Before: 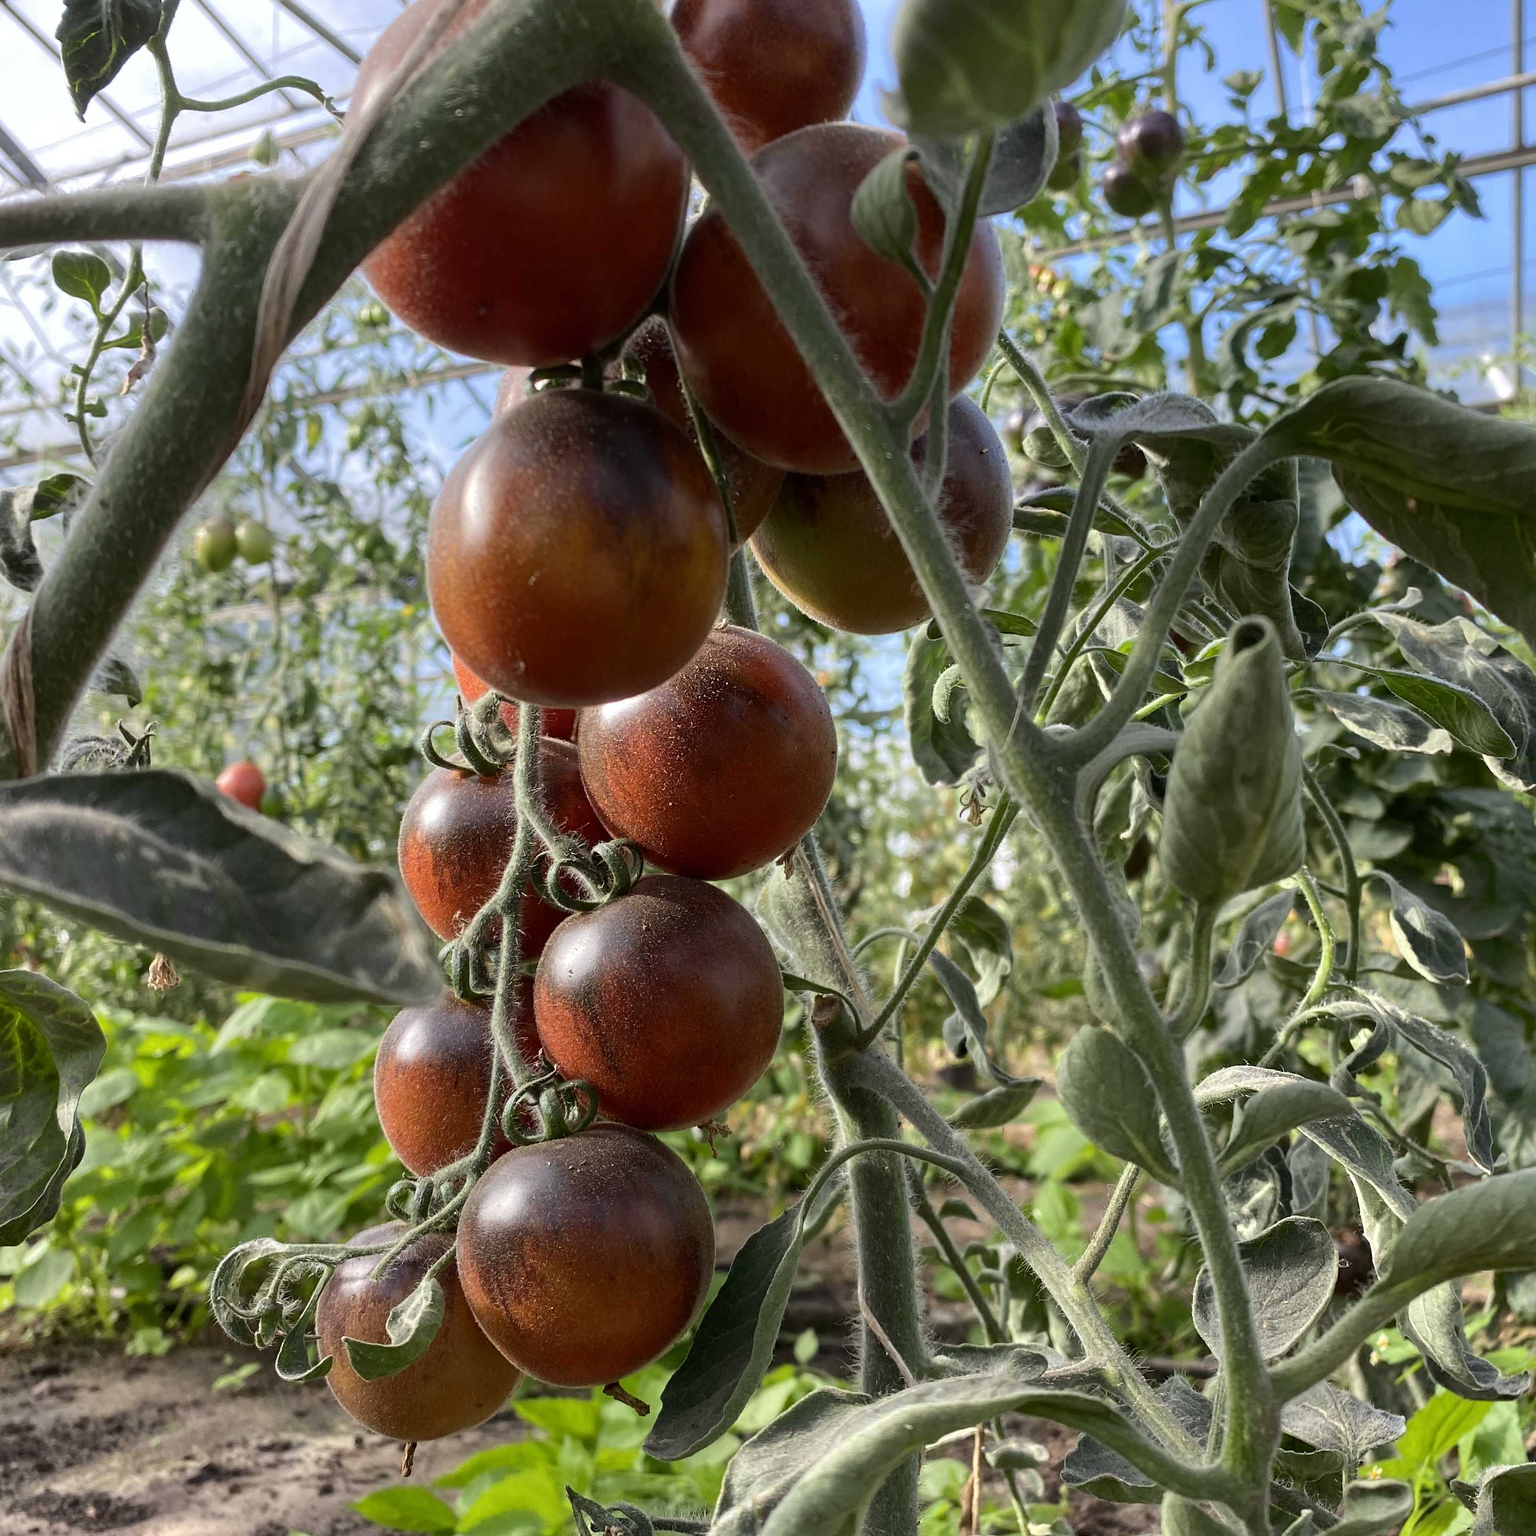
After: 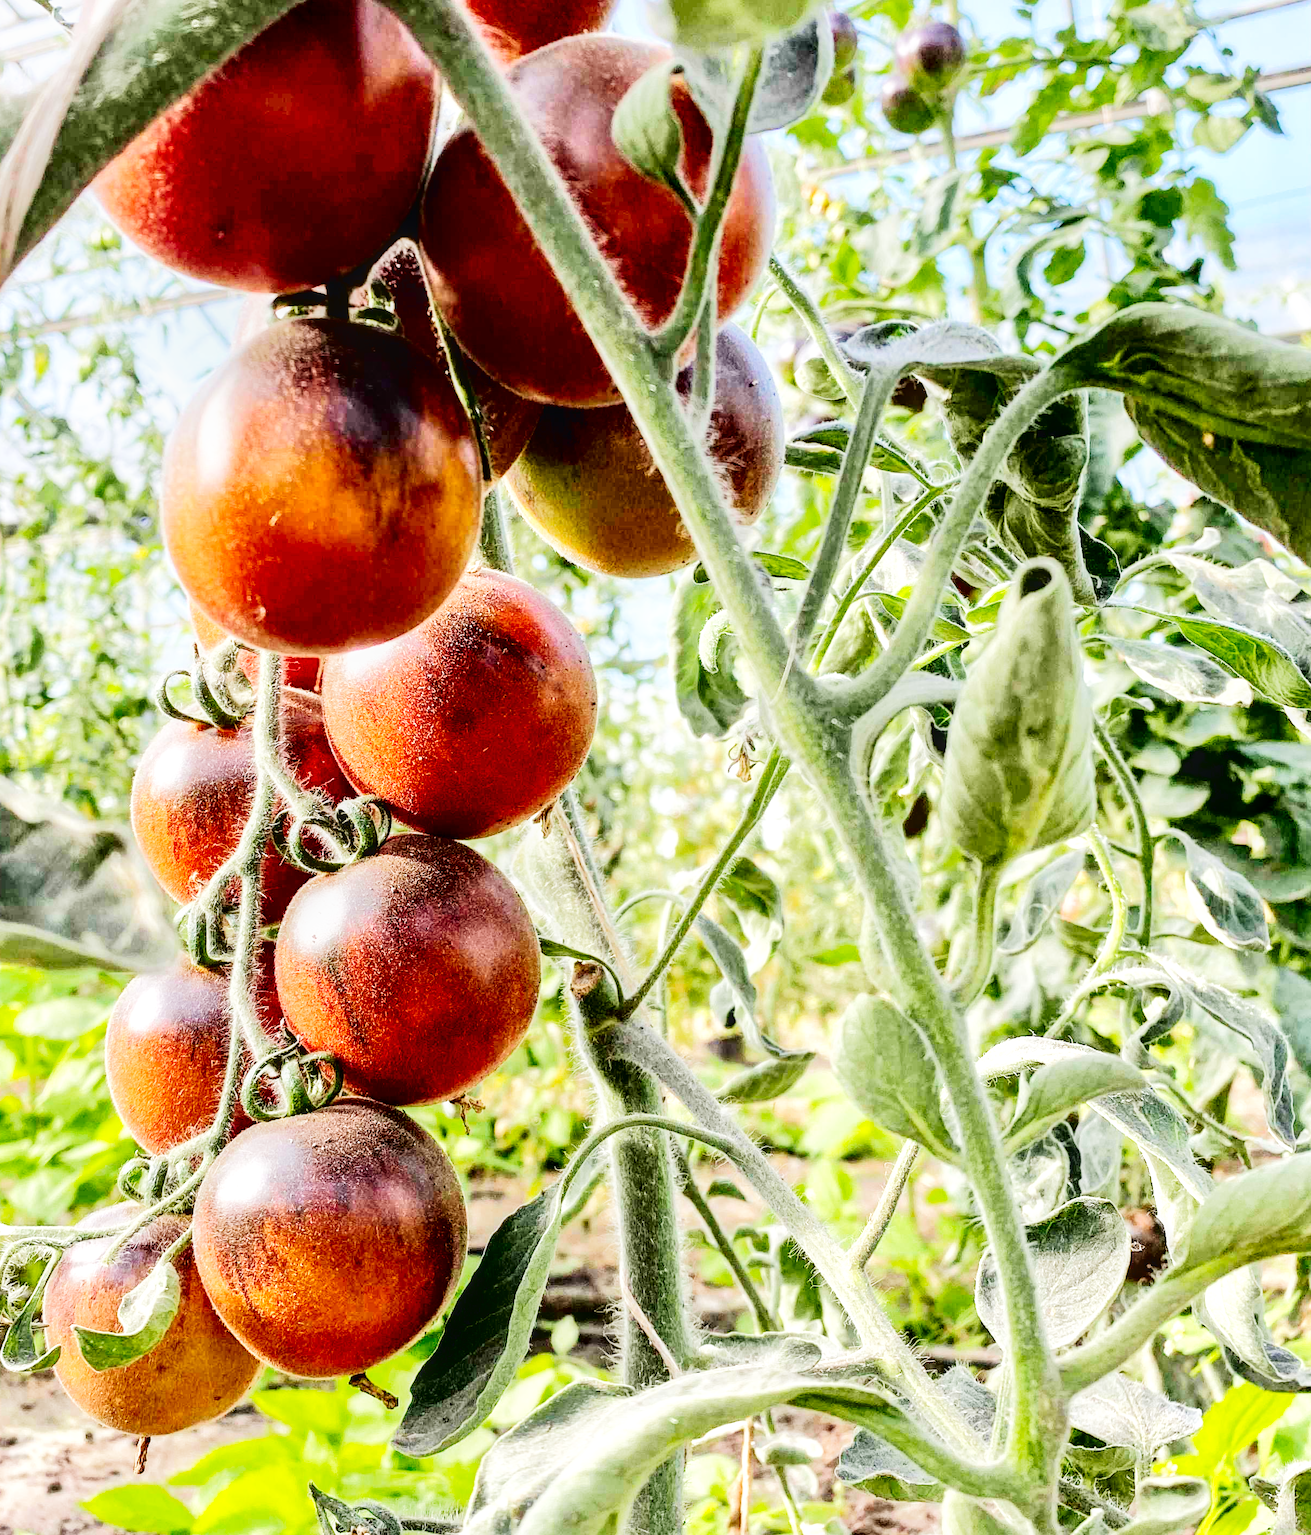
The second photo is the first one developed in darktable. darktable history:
crop and rotate: left 17.929%, top 5.949%, right 1.759%
tone curve: curves: ch0 [(0, 0) (0.003, 0.001) (0.011, 0.001) (0.025, 0.001) (0.044, 0.001) (0.069, 0.003) (0.1, 0.007) (0.136, 0.013) (0.177, 0.032) (0.224, 0.083) (0.277, 0.157) (0.335, 0.237) (0.399, 0.334) (0.468, 0.446) (0.543, 0.562) (0.623, 0.683) (0.709, 0.801) (0.801, 0.869) (0.898, 0.918) (1, 1)], color space Lab, independent channels, preserve colors none
tone equalizer: -7 EV 0.16 EV, -6 EV 0.619 EV, -5 EV 1.11 EV, -4 EV 1.3 EV, -3 EV 1.14 EV, -2 EV 0.6 EV, -1 EV 0.163 EV, smoothing 1
local contrast: on, module defaults
base curve: curves: ch0 [(0, 0.003) (0.001, 0.002) (0.006, 0.004) (0.02, 0.022) (0.048, 0.086) (0.094, 0.234) (0.162, 0.431) (0.258, 0.629) (0.385, 0.8) (0.548, 0.918) (0.751, 0.988) (1, 1)], exposure shift 0.01, preserve colors none
